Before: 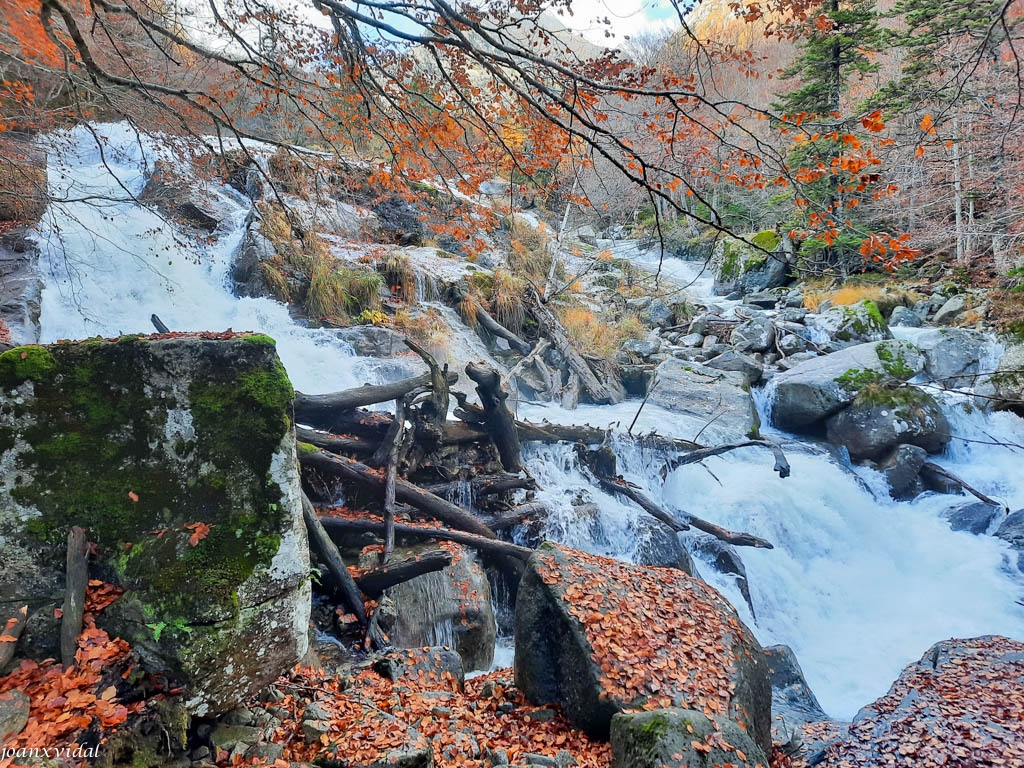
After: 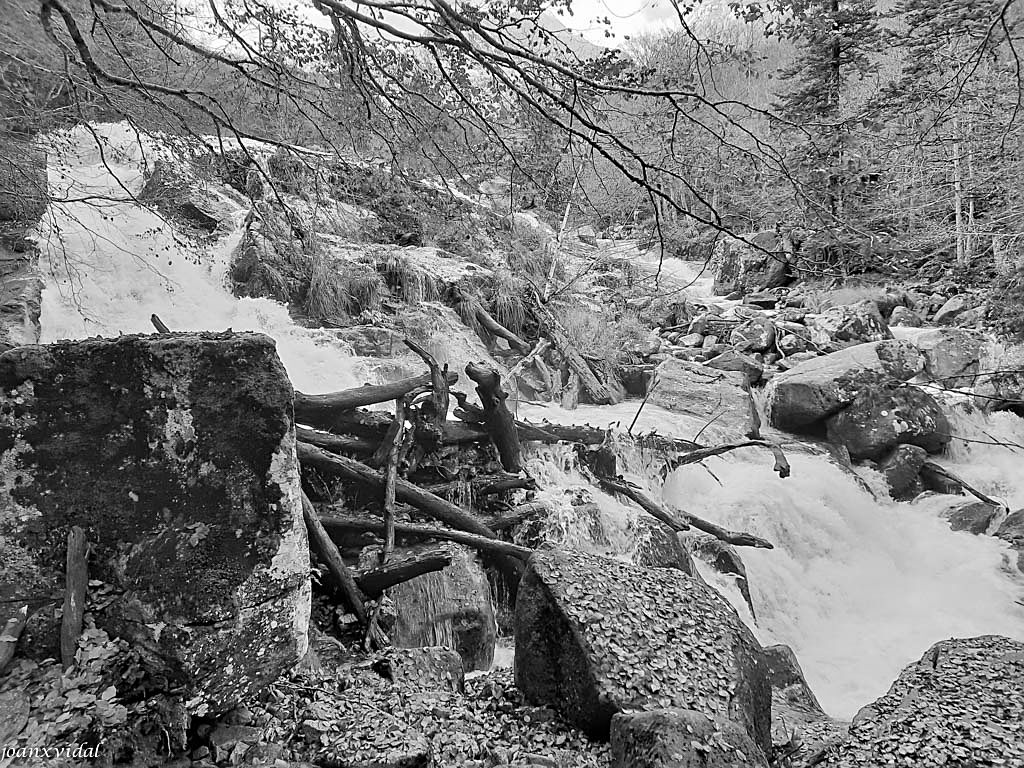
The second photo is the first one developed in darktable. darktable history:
sharpen: on, module defaults
monochrome: a -3.63, b -0.465
